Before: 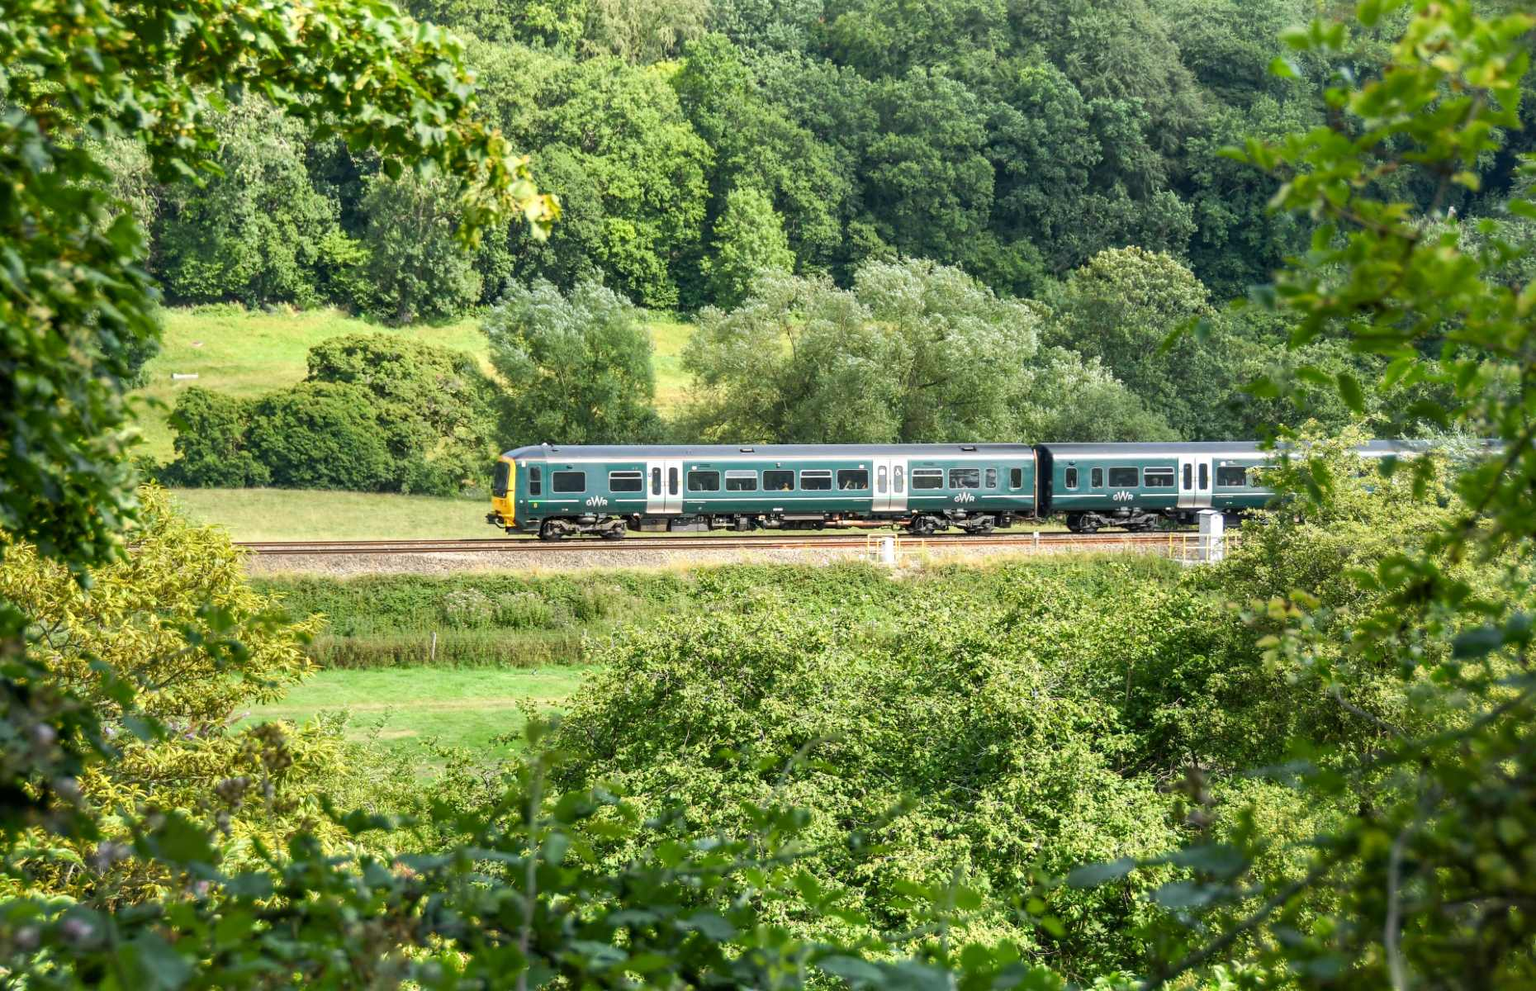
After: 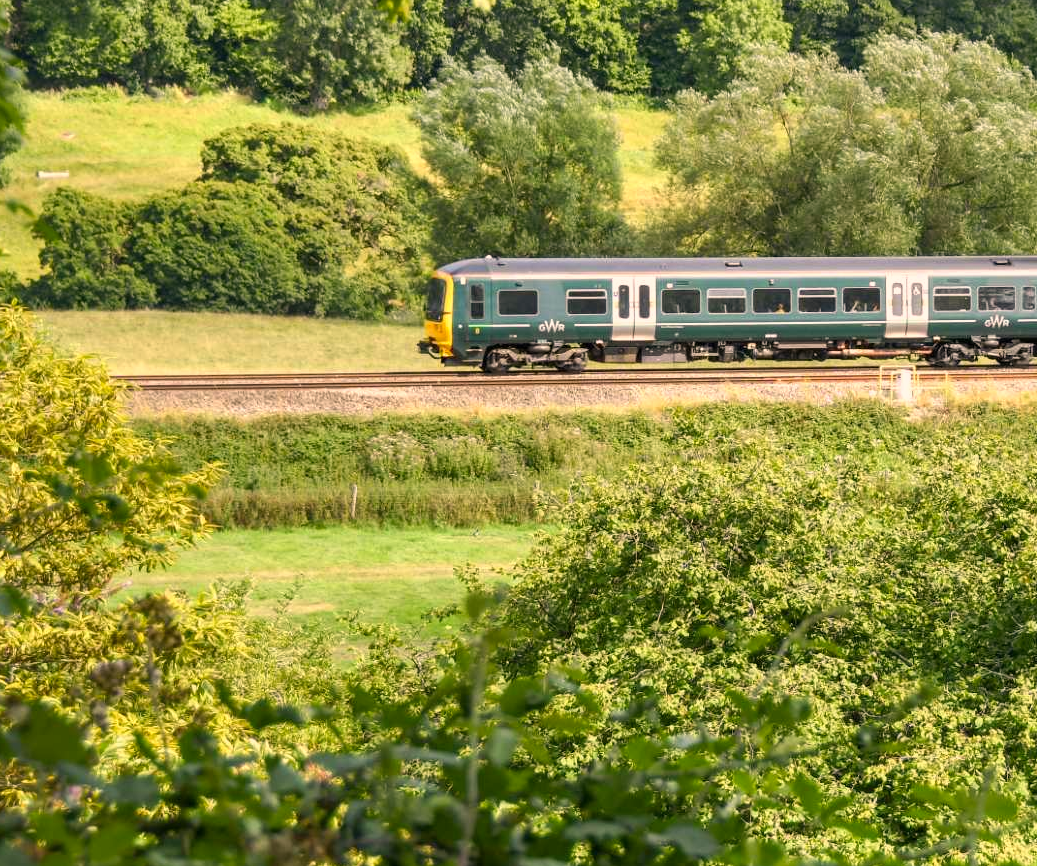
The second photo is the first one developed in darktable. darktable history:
crop: left 9.23%, top 23.436%, right 34.995%, bottom 4.377%
color correction: highlights a* 11.73, highlights b* 12.02
